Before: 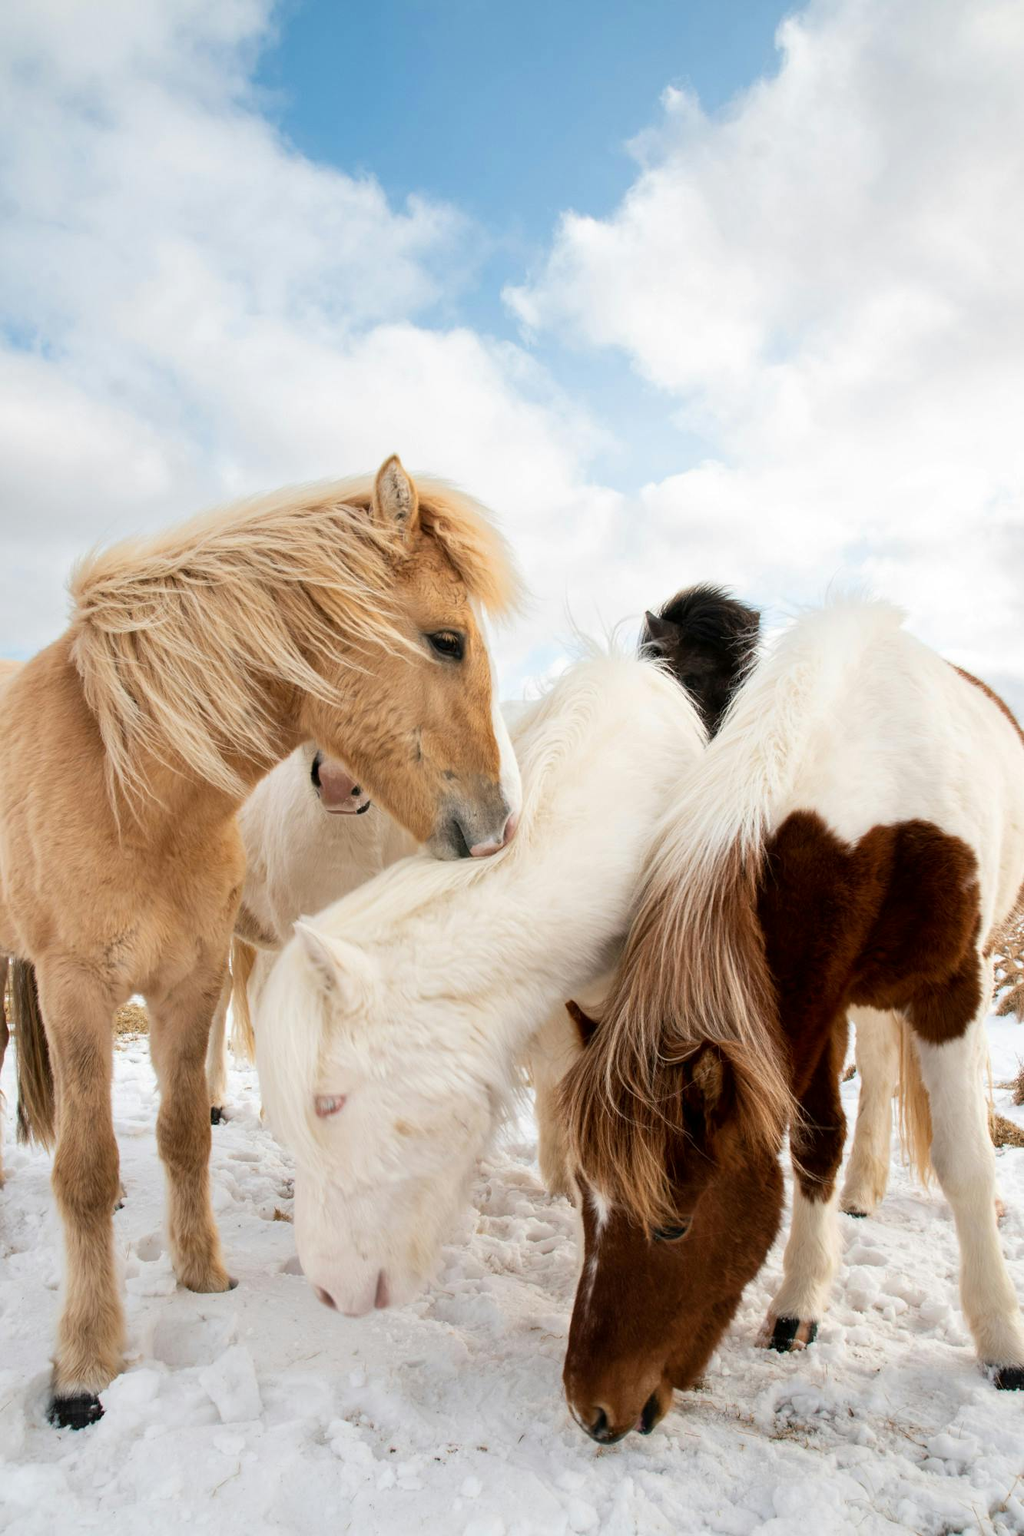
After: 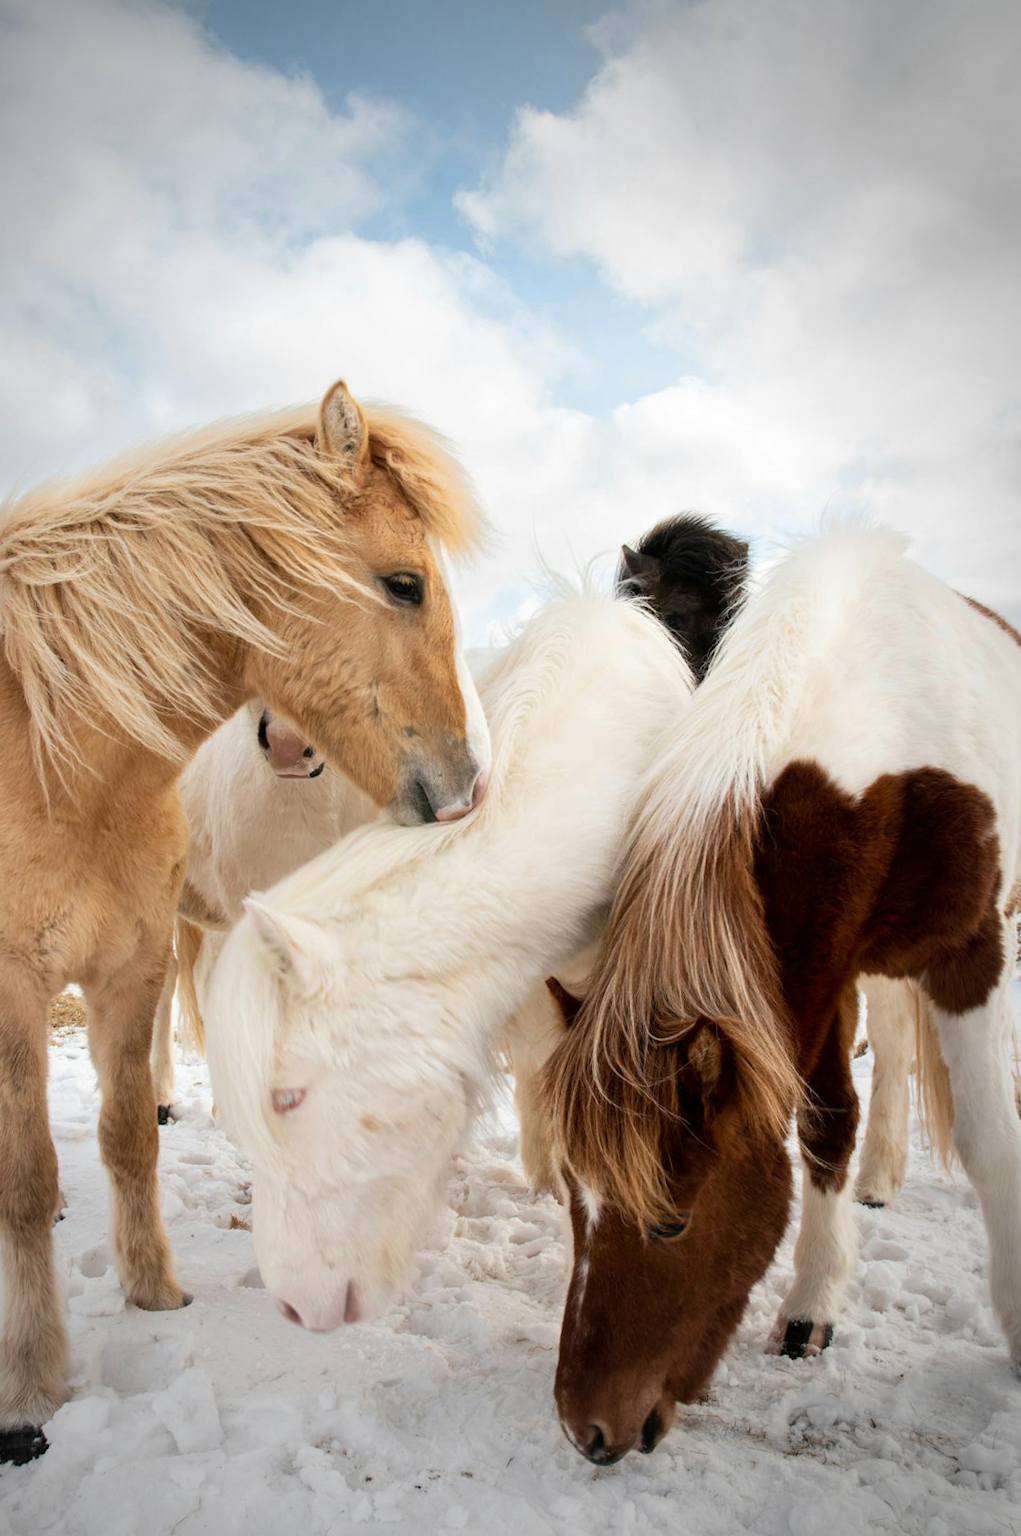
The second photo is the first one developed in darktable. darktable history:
crop and rotate: angle 1.57°, left 5.924%, top 5.698%
vignetting: fall-off start 65.6%, center (-0.147, 0.019), width/height ratio 0.873
